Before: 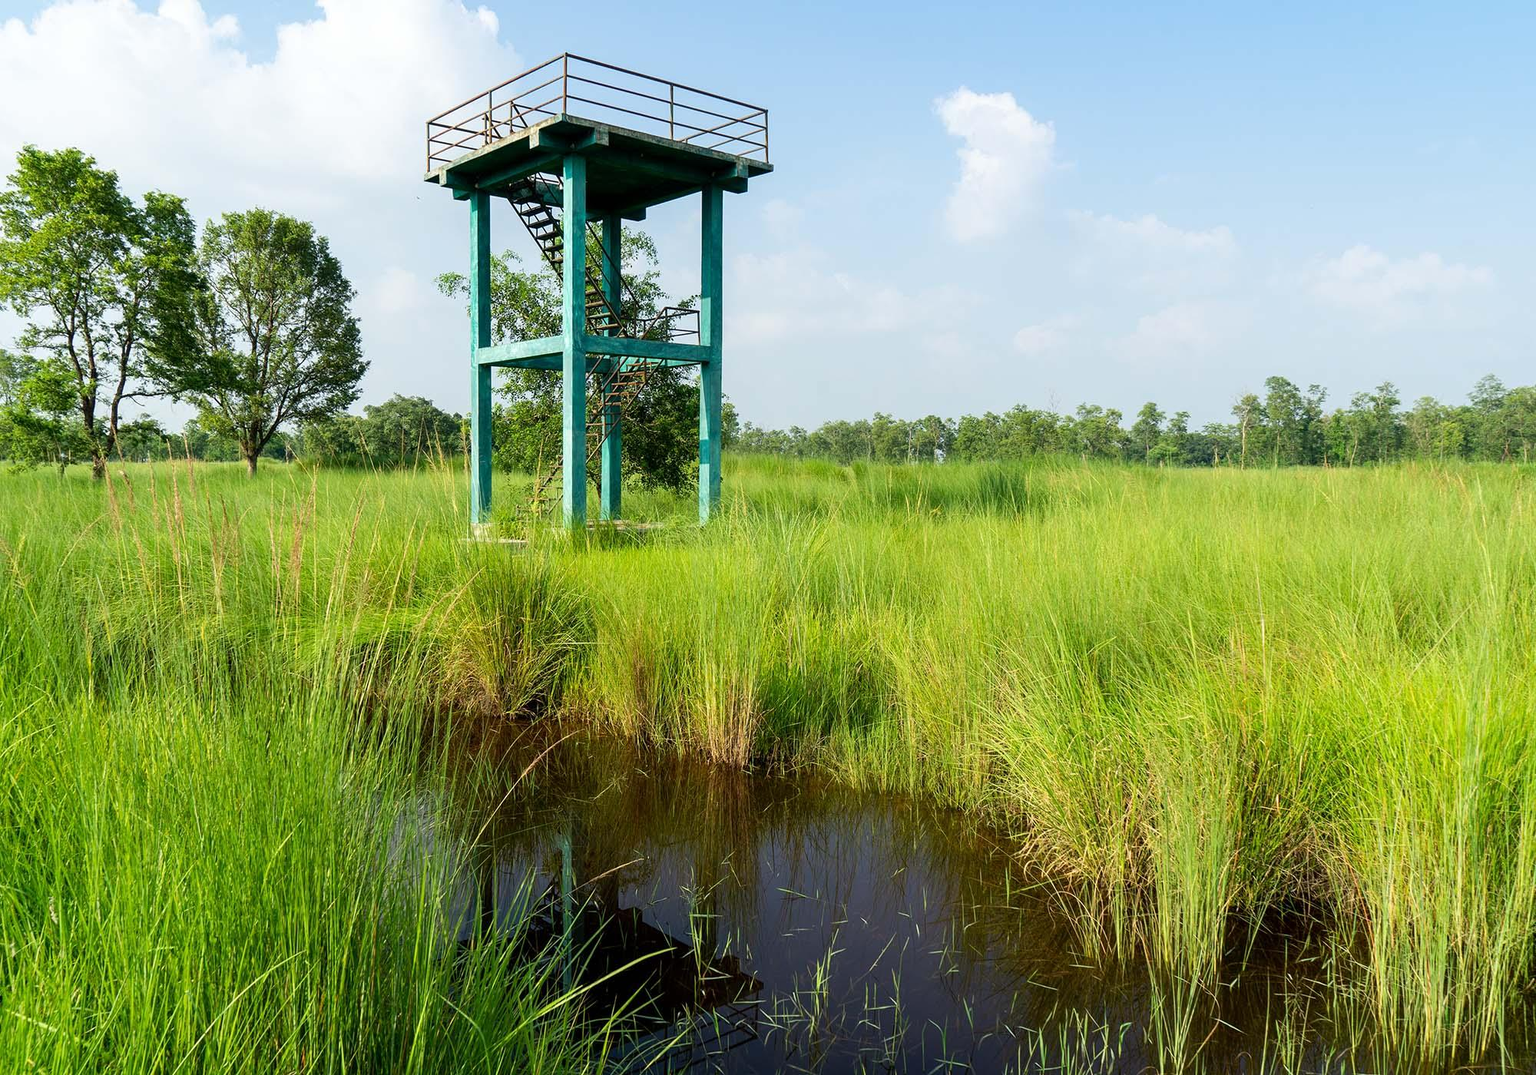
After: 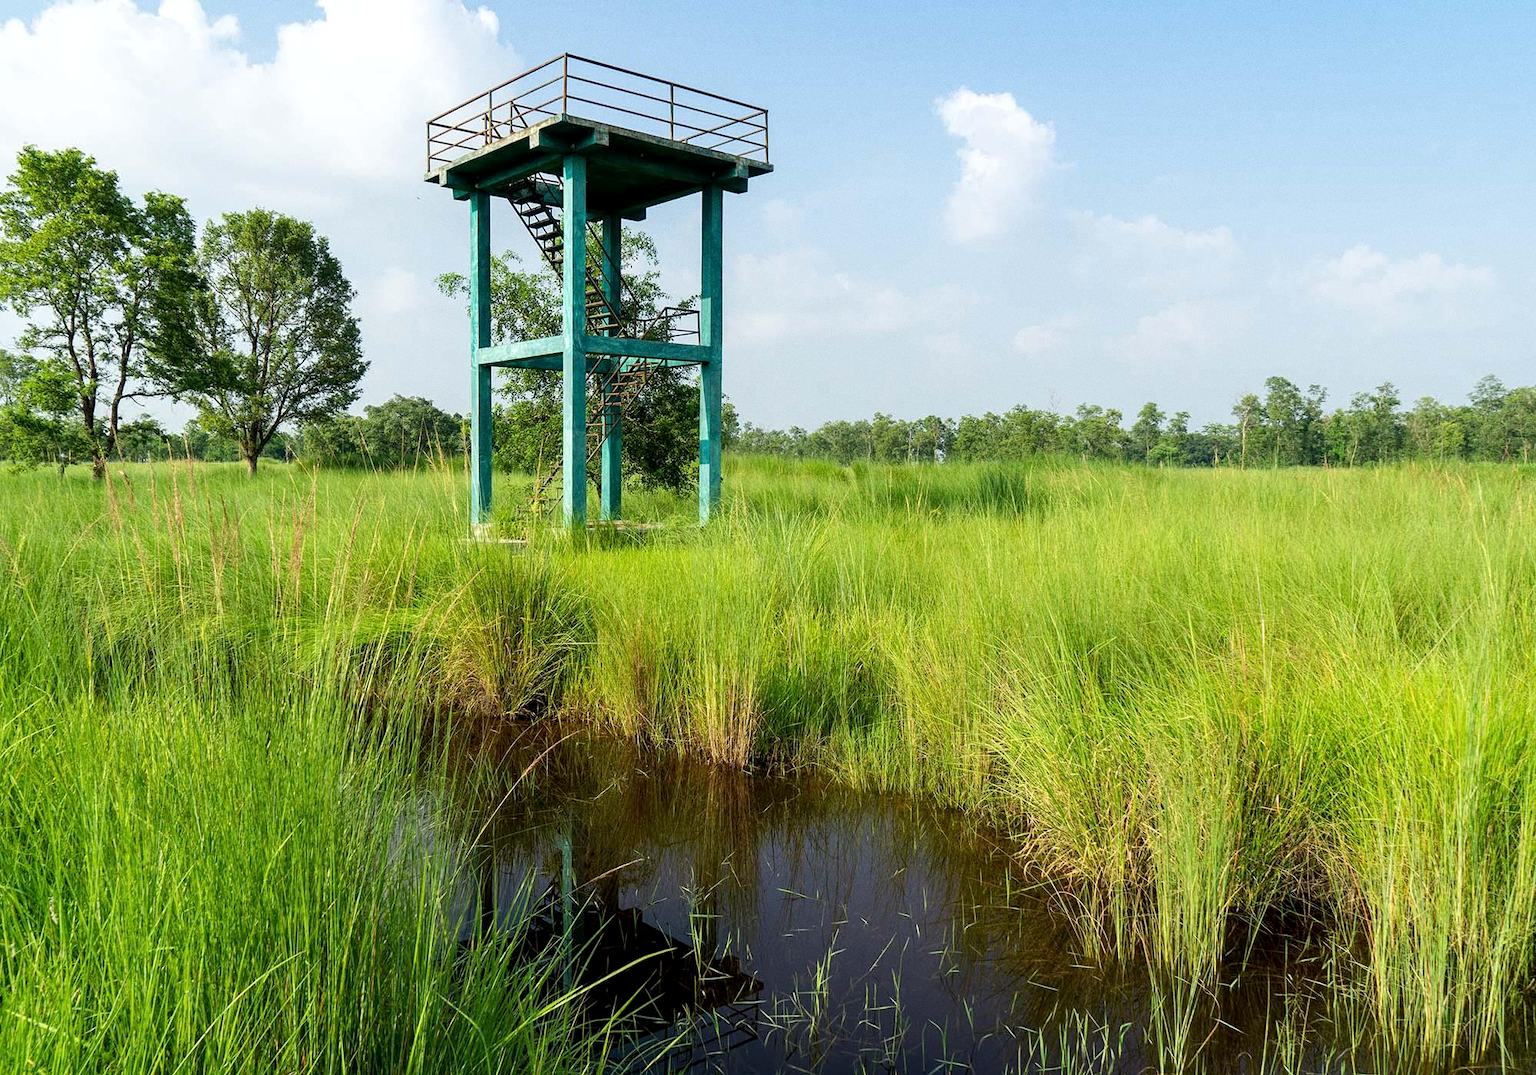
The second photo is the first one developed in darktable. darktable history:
grain: coarseness 0.09 ISO
local contrast: highlights 100%, shadows 100%, detail 120%, midtone range 0.2
